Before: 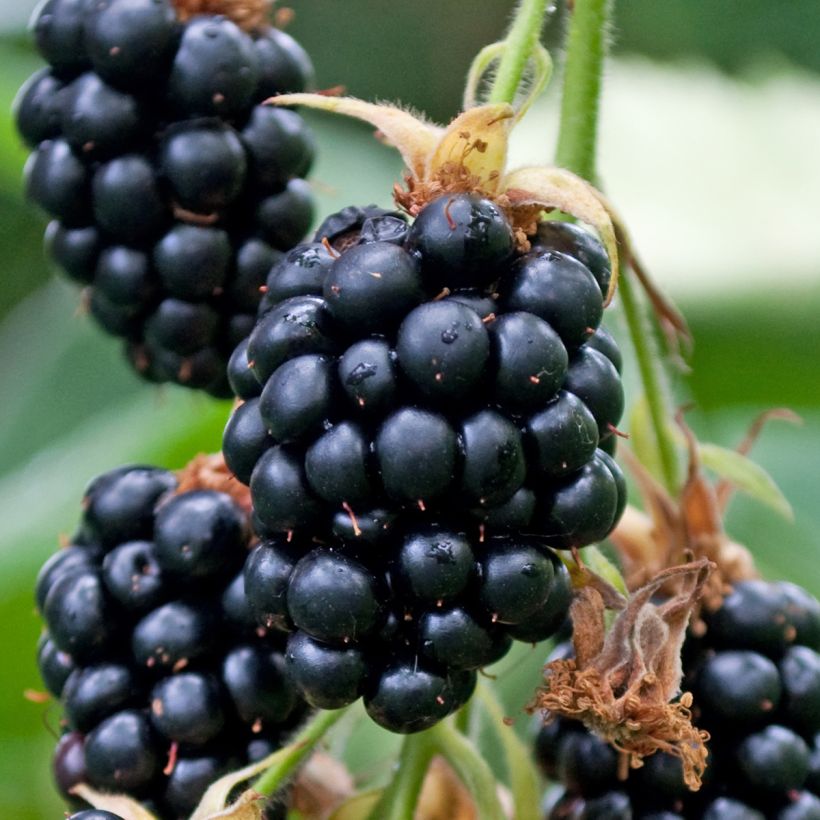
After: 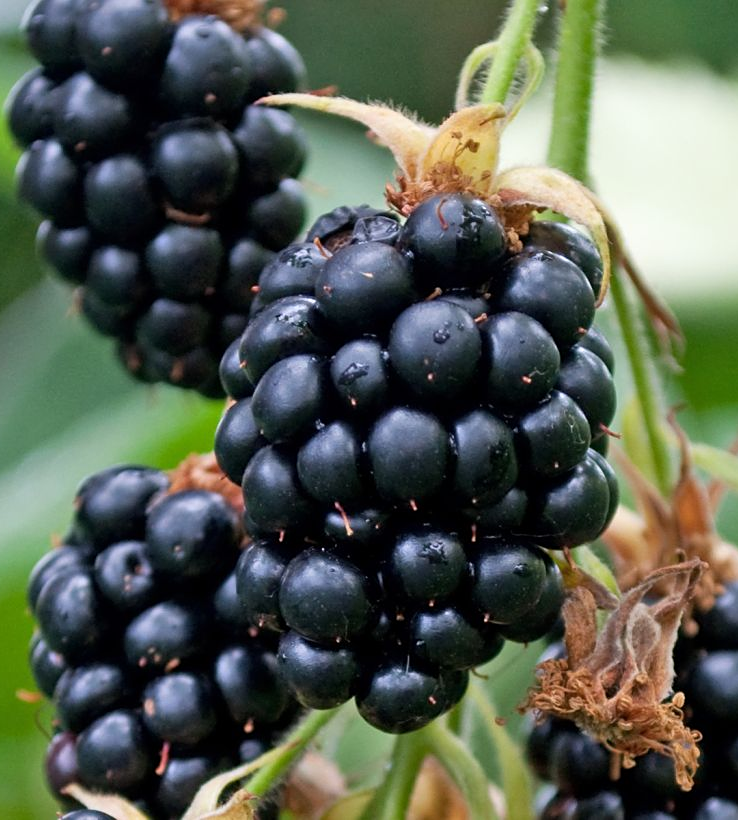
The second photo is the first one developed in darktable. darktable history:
crop and rotate: left 1.088%, right 8.807%
sharpen: amount 0.2
